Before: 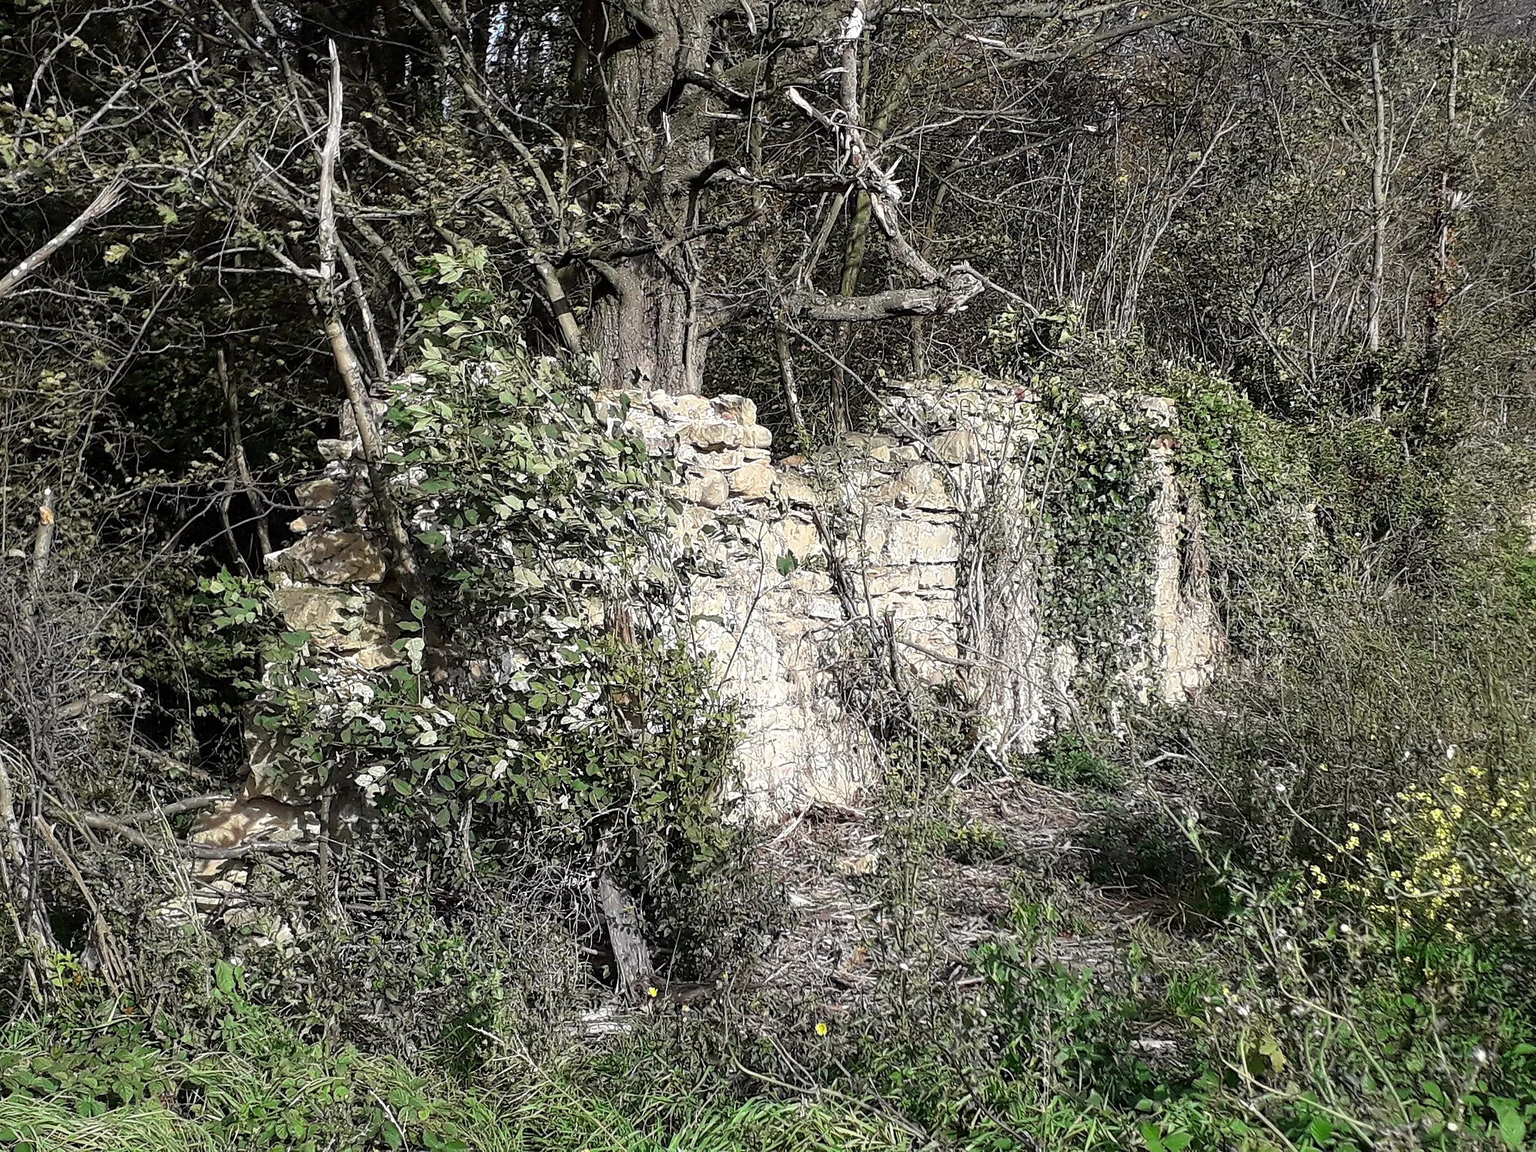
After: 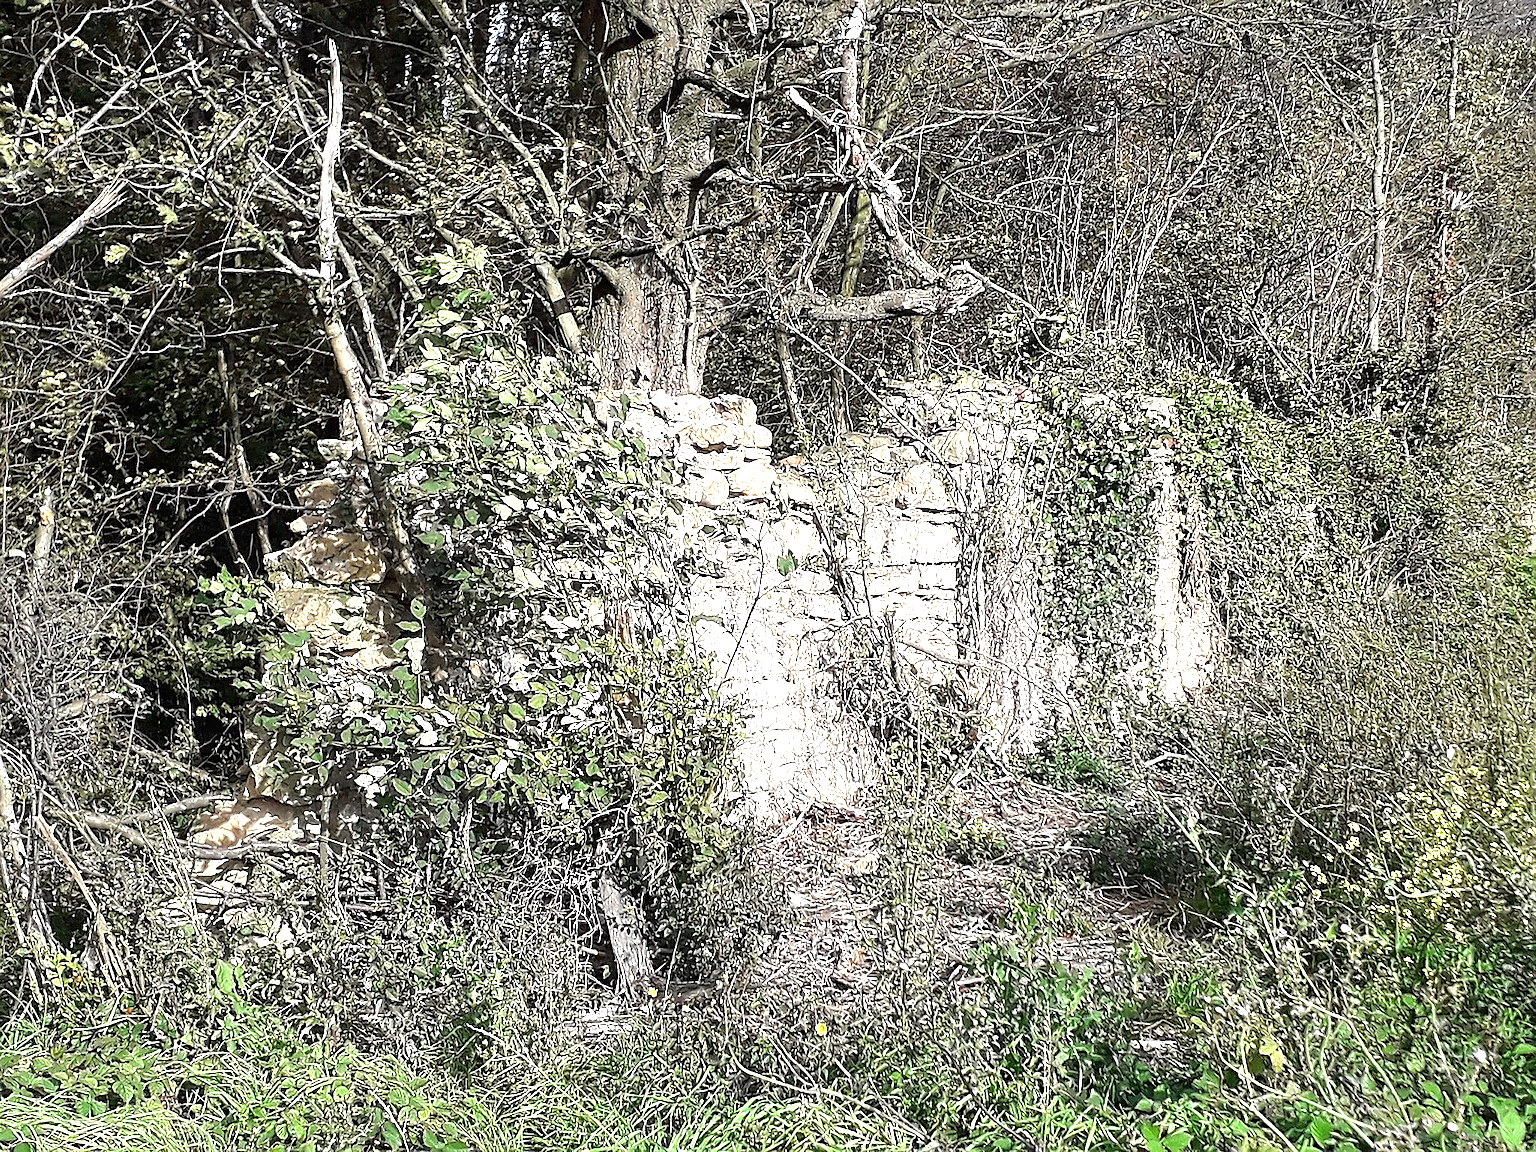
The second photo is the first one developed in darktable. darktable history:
sharpen: on, module defaults
exposure: black level correction 0, exposure 1.121 EV, compensate exposure bias true, compensate highlight preservation false
